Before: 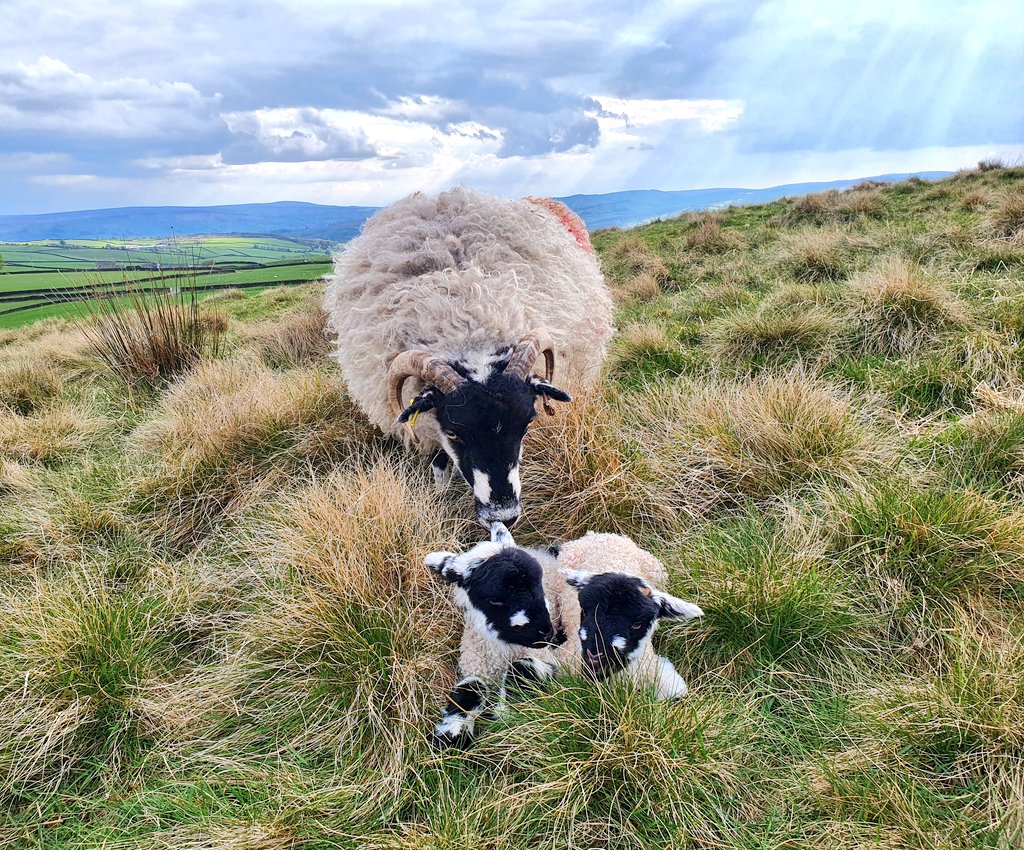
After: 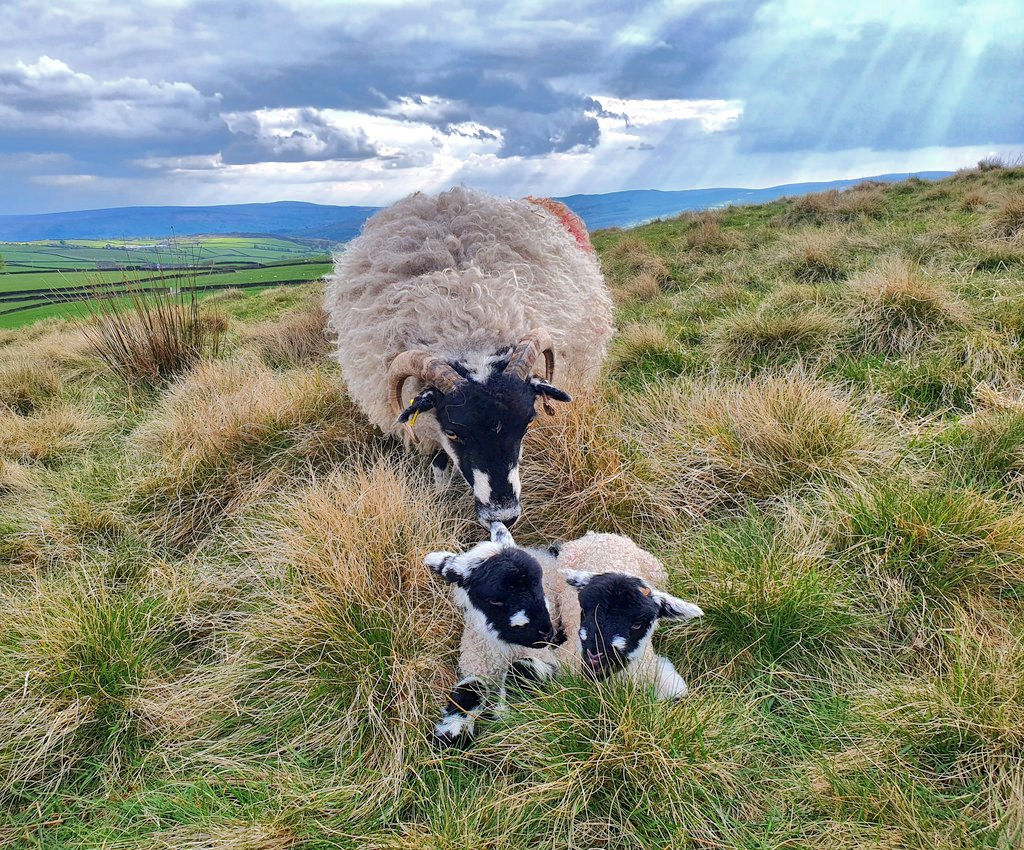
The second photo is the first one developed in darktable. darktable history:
shadows and highlights: shadows 39.56, highlights -59.81
